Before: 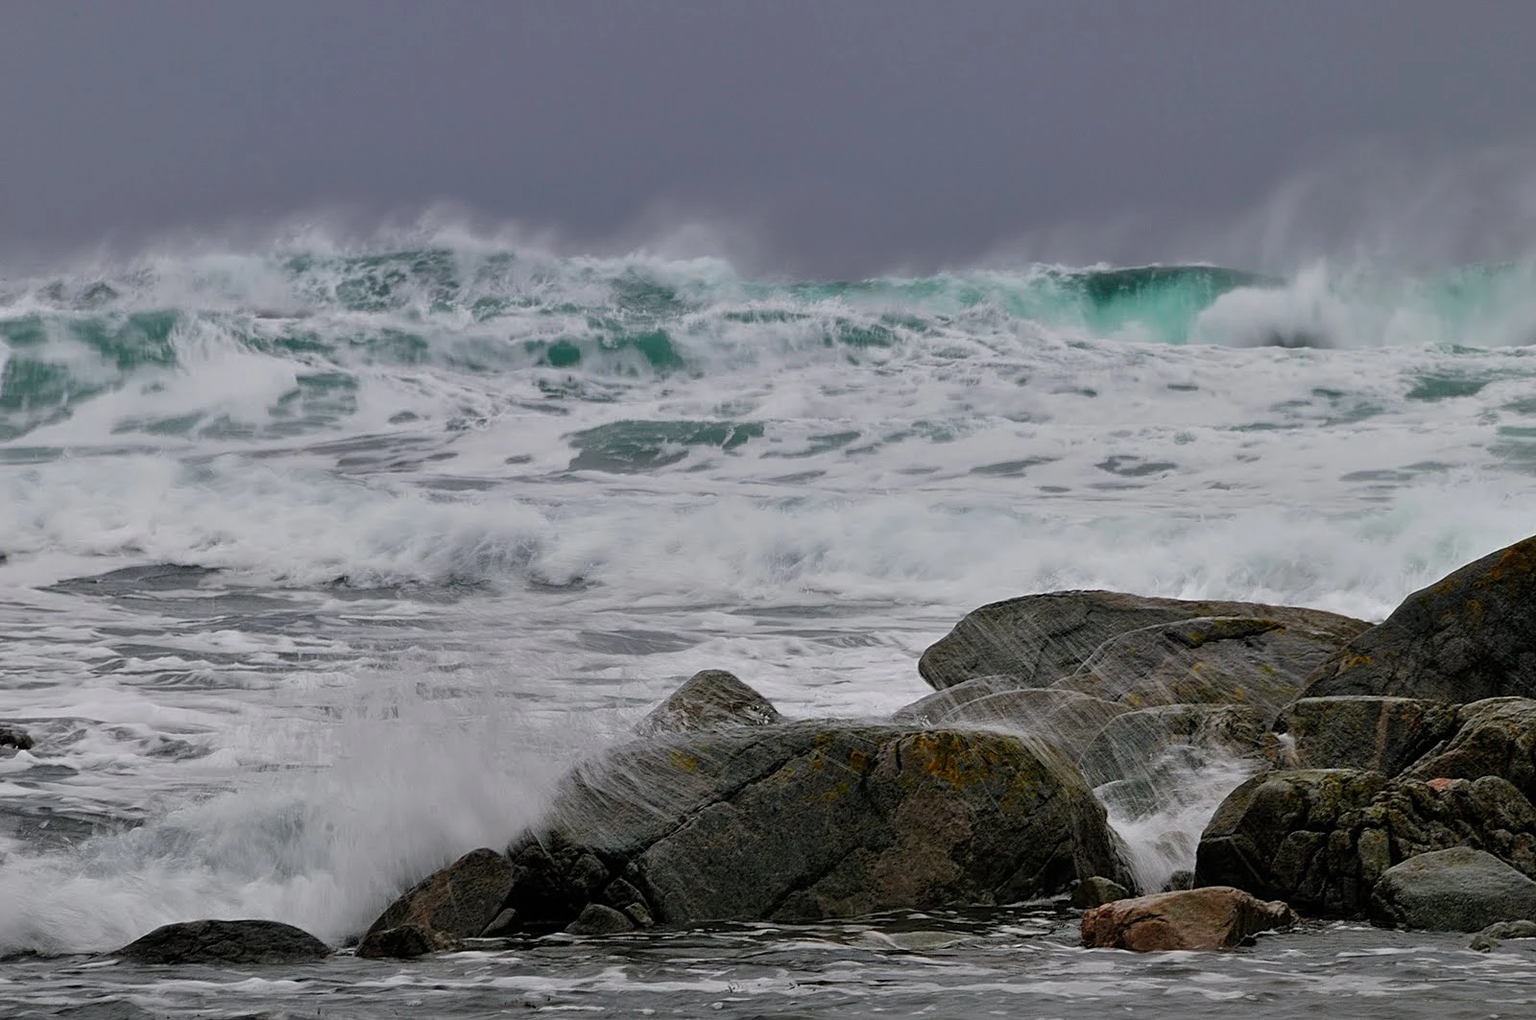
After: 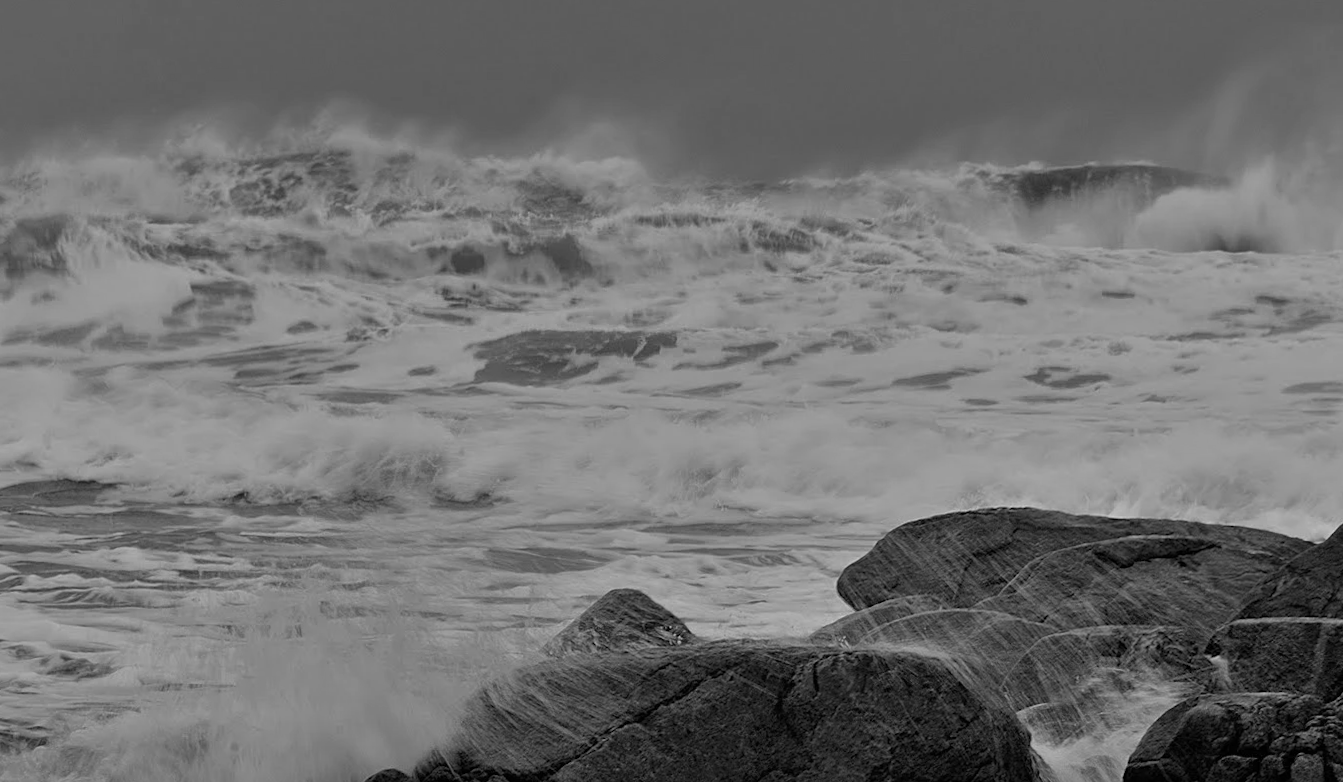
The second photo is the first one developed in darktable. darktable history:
monochrome: a -71.75, b 75.82
crop: left 7.856%, top 11.836%, right 10.12%, bottom 15.387%
rotate and perspective: lens shift (vertical) 0.048, lens shift (horizontal) -0.024, automatic cropping off
color calibration: illuminant custom, x 0.379, y 0.481, temperature 4443.07 K
color correction: highlights a* 0.162, highlights b* 29.53, shadows a* -0.162, shadows b* 21.09
